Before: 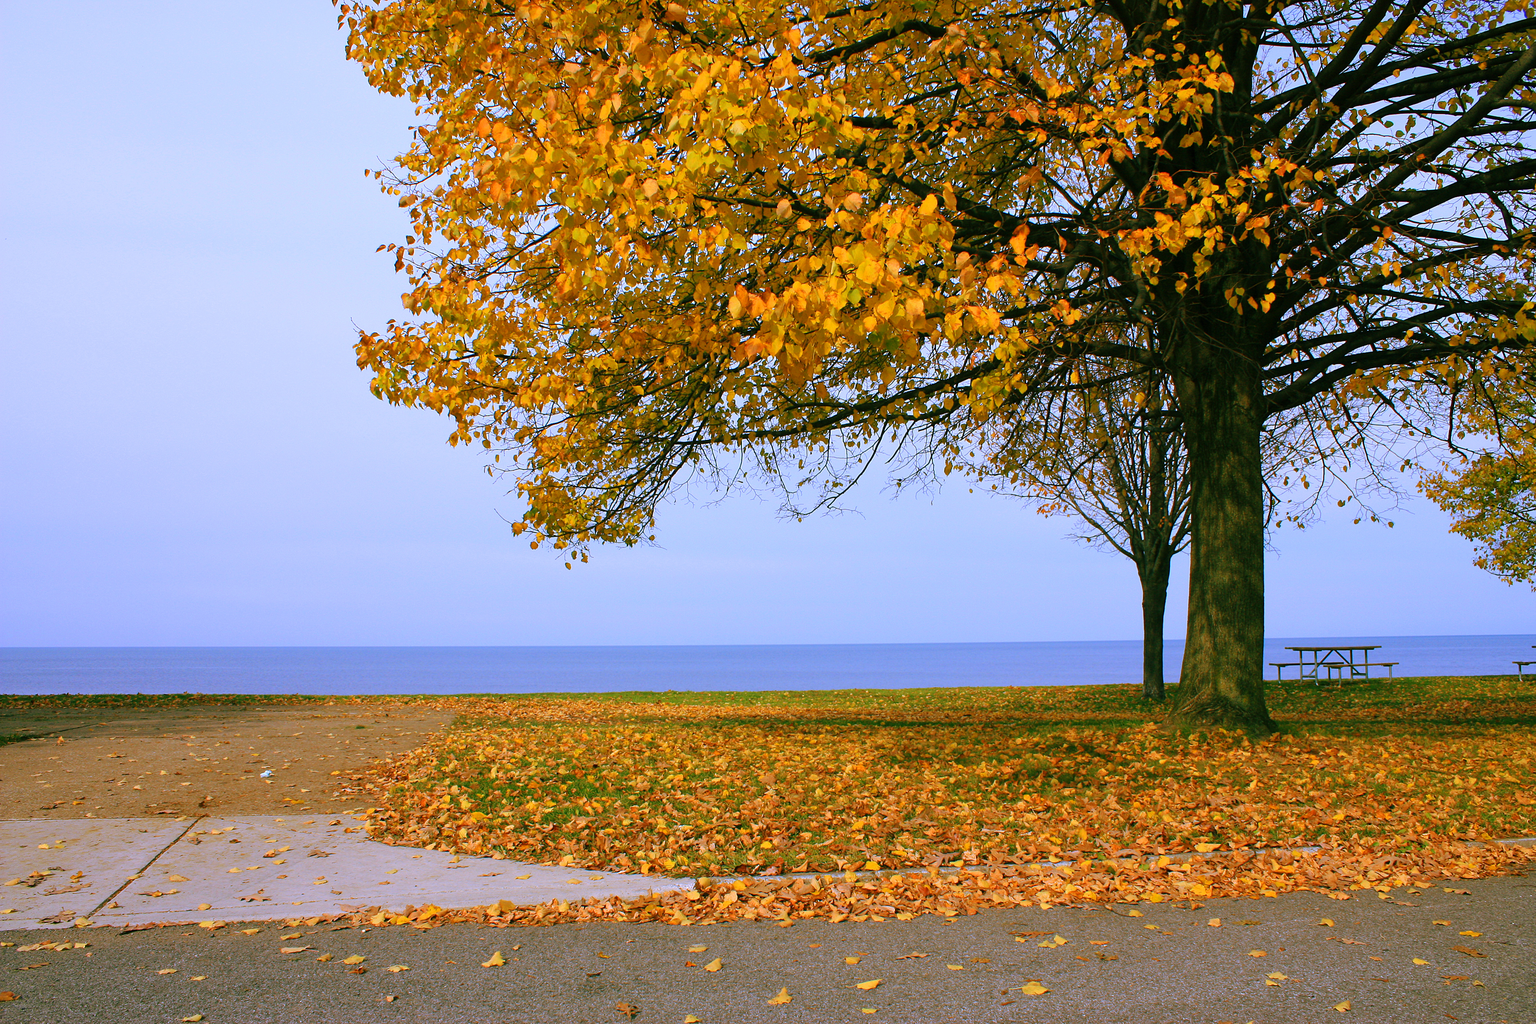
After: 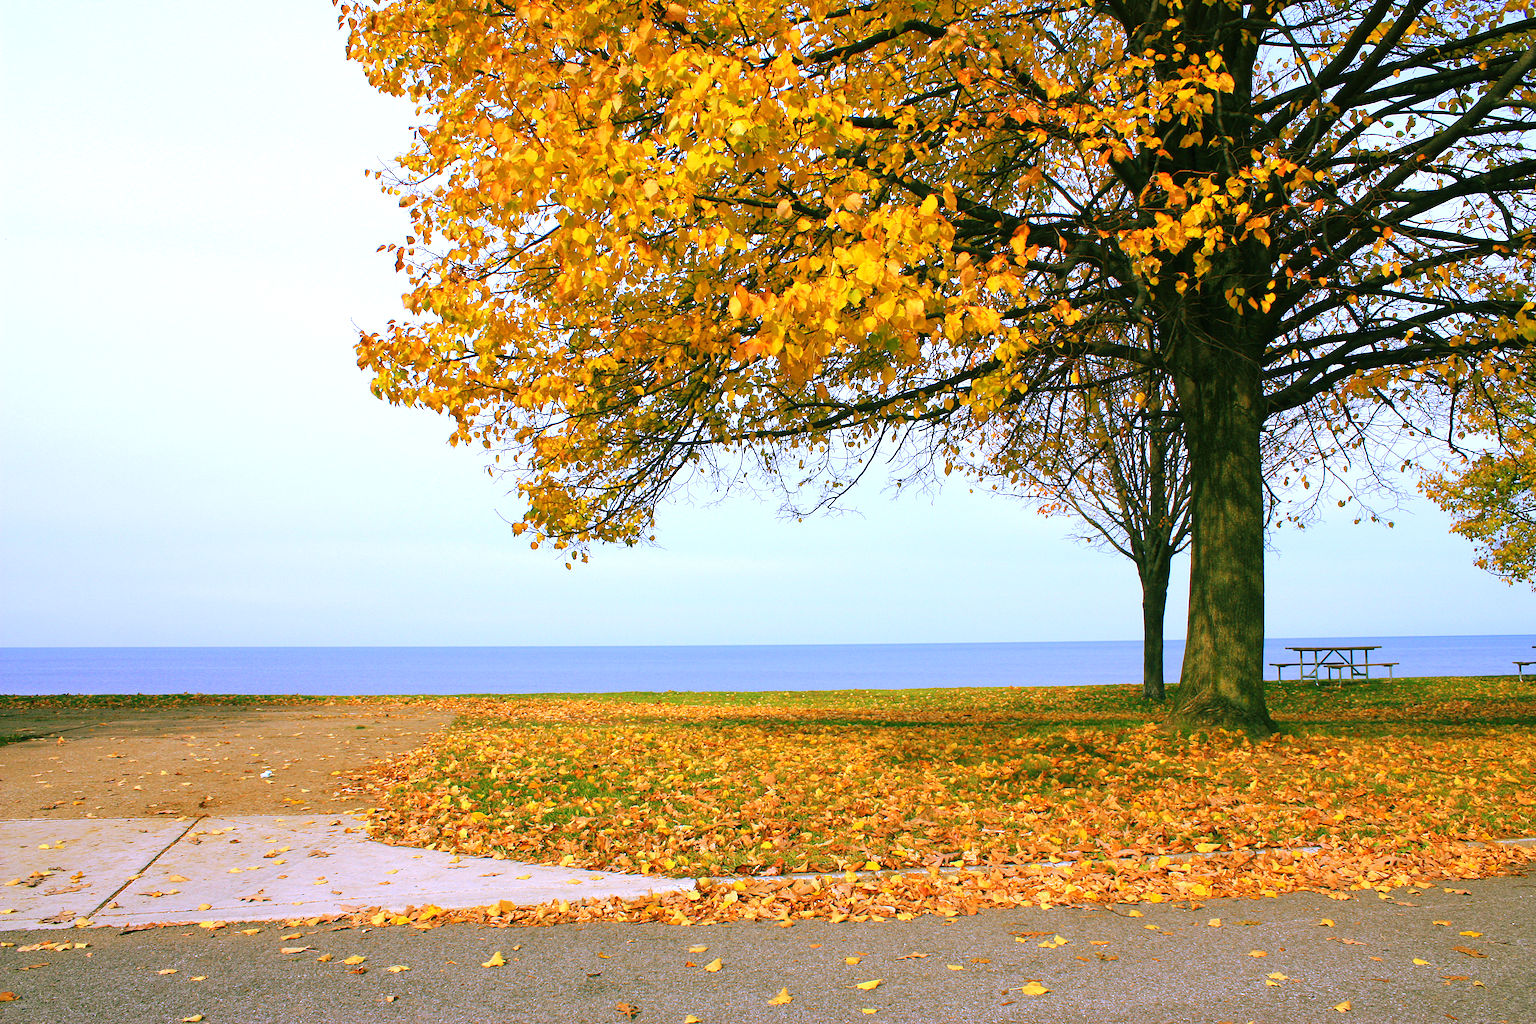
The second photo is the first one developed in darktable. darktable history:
exposure: black level correction 0, exposure 0.697 EV, compensate exposure bias true, compensate highlight preservation false
tone equalizer: edges refinement/feathering 500, mask exposure compensation -1.57 EV, preserve details guided filter
